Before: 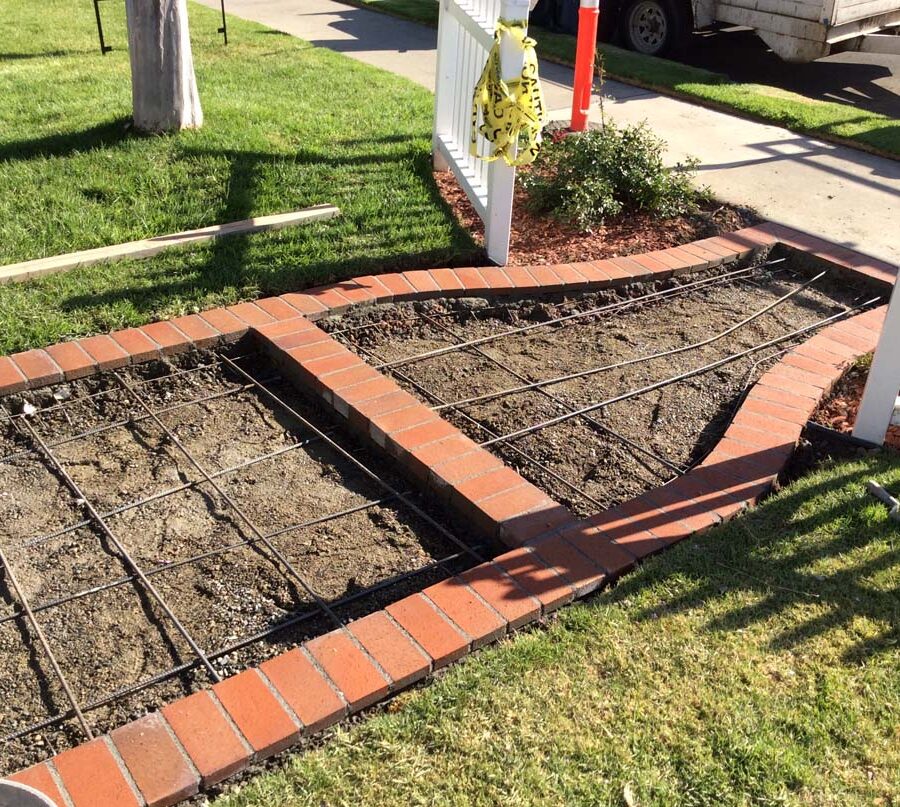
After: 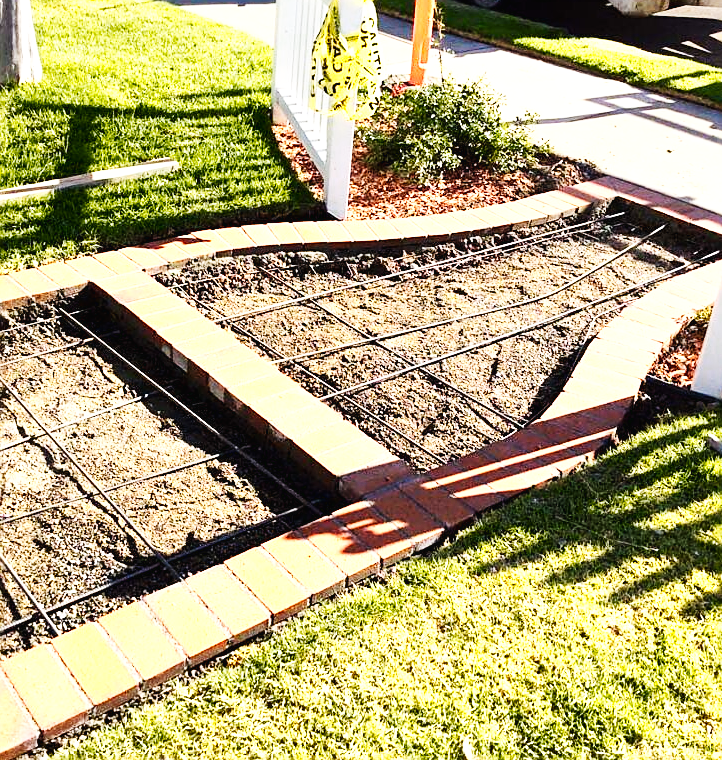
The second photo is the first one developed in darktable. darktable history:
base curve: curves: ch0 [(0, 0.003) (0.001, 0.002) (0.006, 0.004) (0.02, 0.022) (0.048, 0.086) (0.094, 0.234) (0.162, 0.431) (0.258, 0.629) (0.385, 0.8) (0.548, 0.918) (0.751, 0.988) (1, 1)], preserve colors none
crop and rotate: left 17.959%, top 5.771%, right 1.742%
color zones: curves: ch0 [(0.099, 0.624) (0.257, 0.596) (0.384, 0.376) (0.529, 0.492) (0.697, 0.564) (0.768, 0.532) (0.908, 0.644)]; ch1 [(0.112, 0.564) (0.254, 0.612) (0.432, 0.676) (0.592, 0.456) (0.743, 0.684) (0.888, 0.536)]; ch2 [(0.25, 0.5) (0.469, 0.36) (0.75, 0.5)]
shadows and highlights: shadows 60, soften with gaussian
sharpen: on, module defaults
